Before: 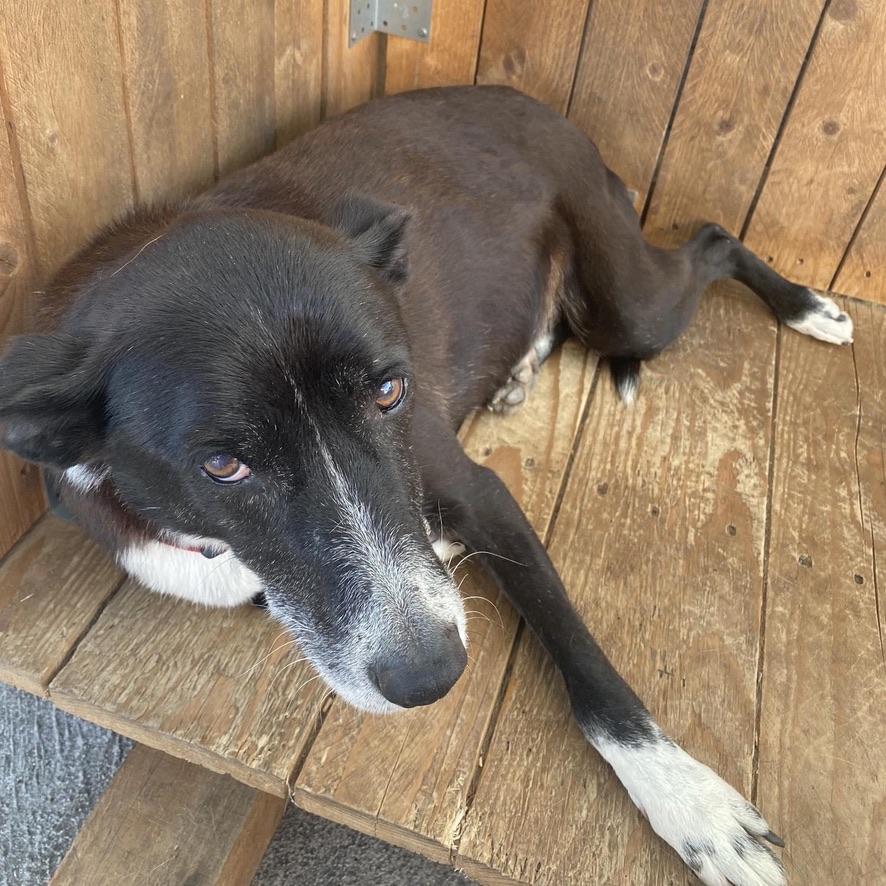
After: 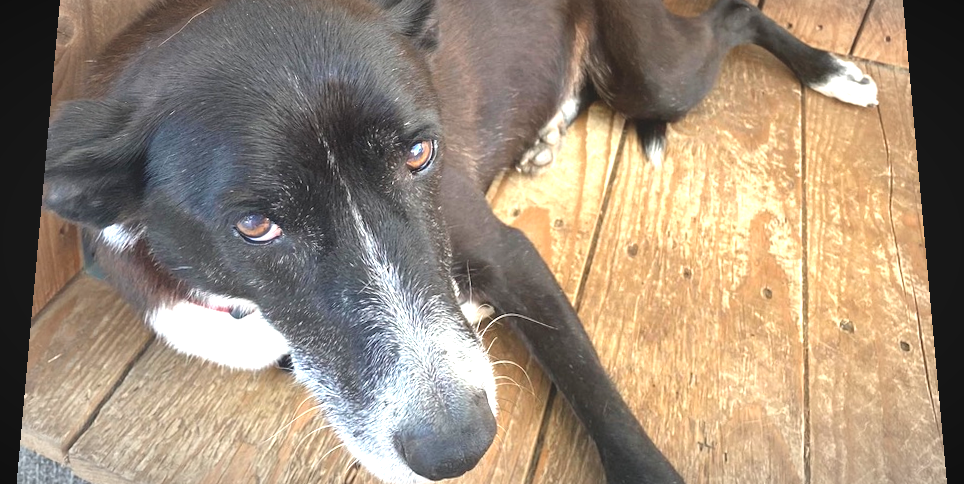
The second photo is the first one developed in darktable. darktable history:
vignetting: fall-off radius 60%, automatic ratio true
crop and rotate: top 23.043%, bottom 23.437%
exposure: black level correction -0.005, exposure 1 EV, compensate highlight preservation false
rotate and perspective: rotation 0.128°, lens shift (vertical) -0.181, lens shift (horizontal) -0.044, shear 0.001, automatic cropping off
